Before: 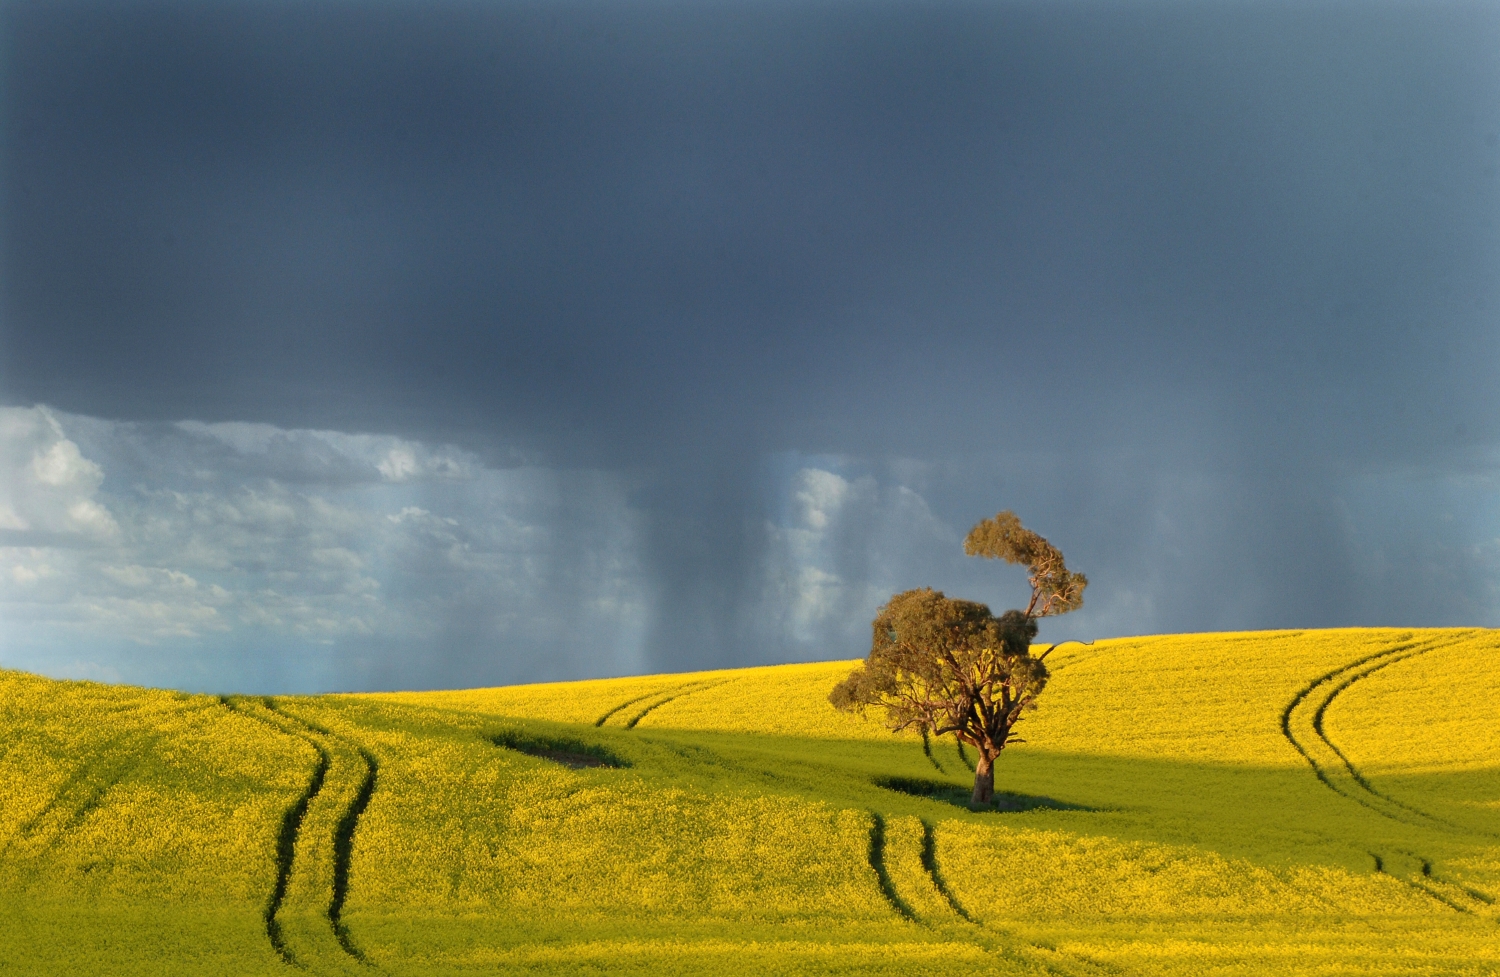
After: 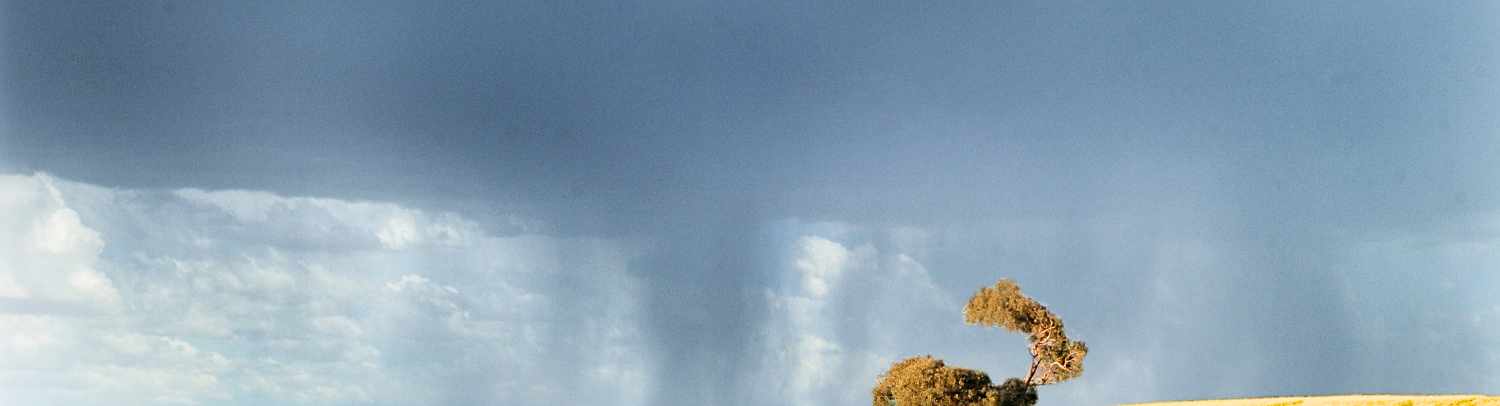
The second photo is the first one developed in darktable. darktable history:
crop and rotate: top 23.79%, bottom 34.57%
sharpen: on, module defaults
exposure: exposure 0.944 EV, compensate highlight preservation false
filmic rgb: black relative exposure -5.02 EV, white relative exposure 3.96 EV, hardness 2.88, contrast 1.299, highlights saturation mix -31.34%
local contrast: mode bilateral grid, contrast 20, coarseness 50, detail 119%, midtone range 0.2
